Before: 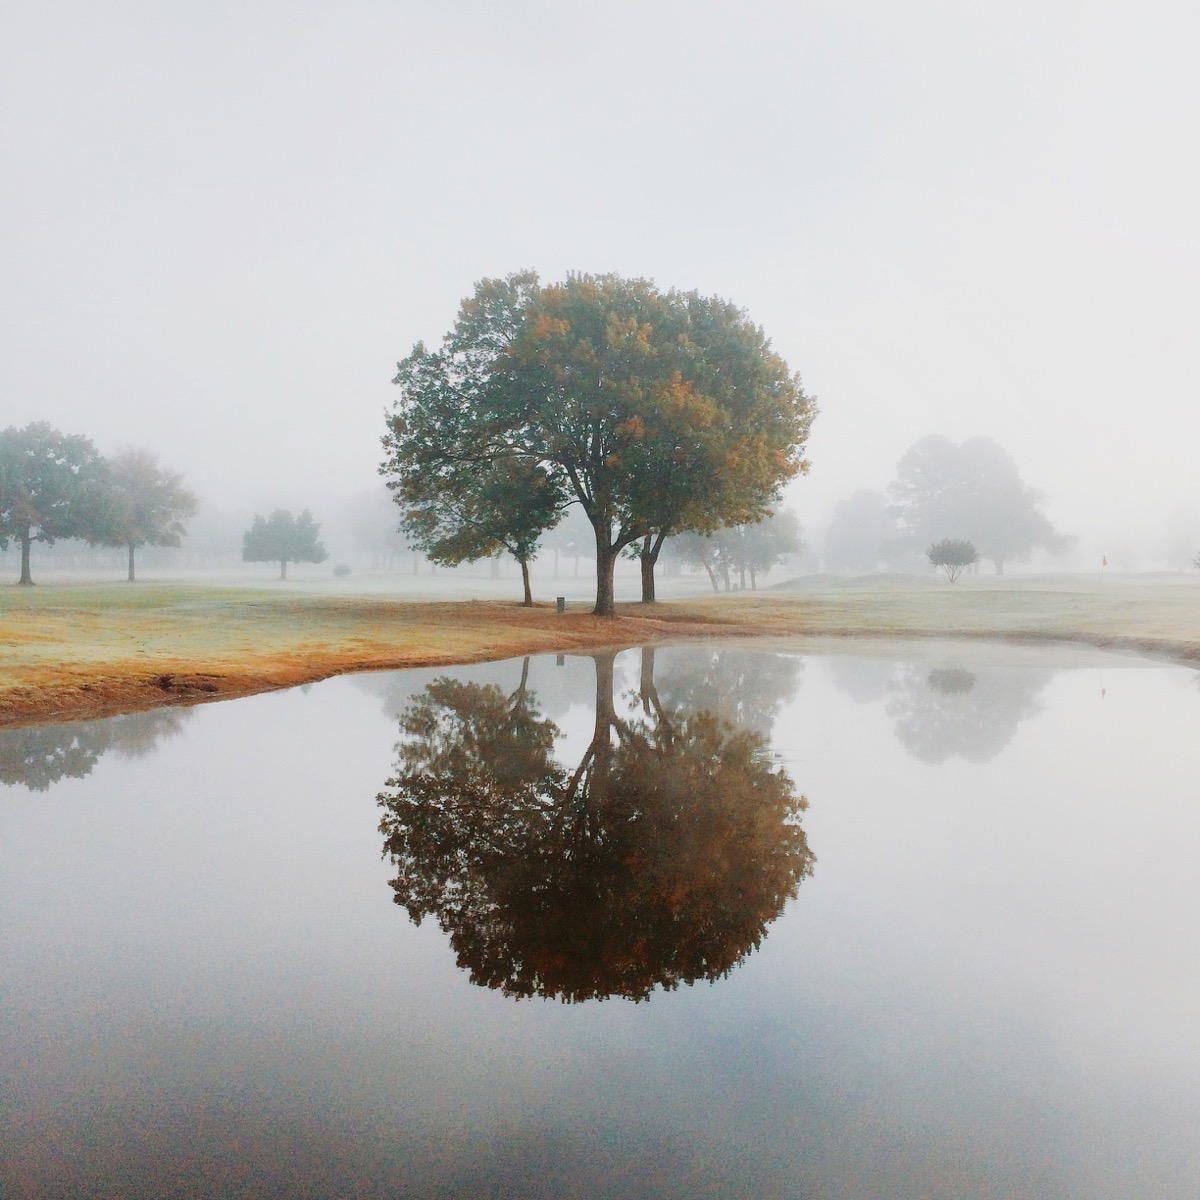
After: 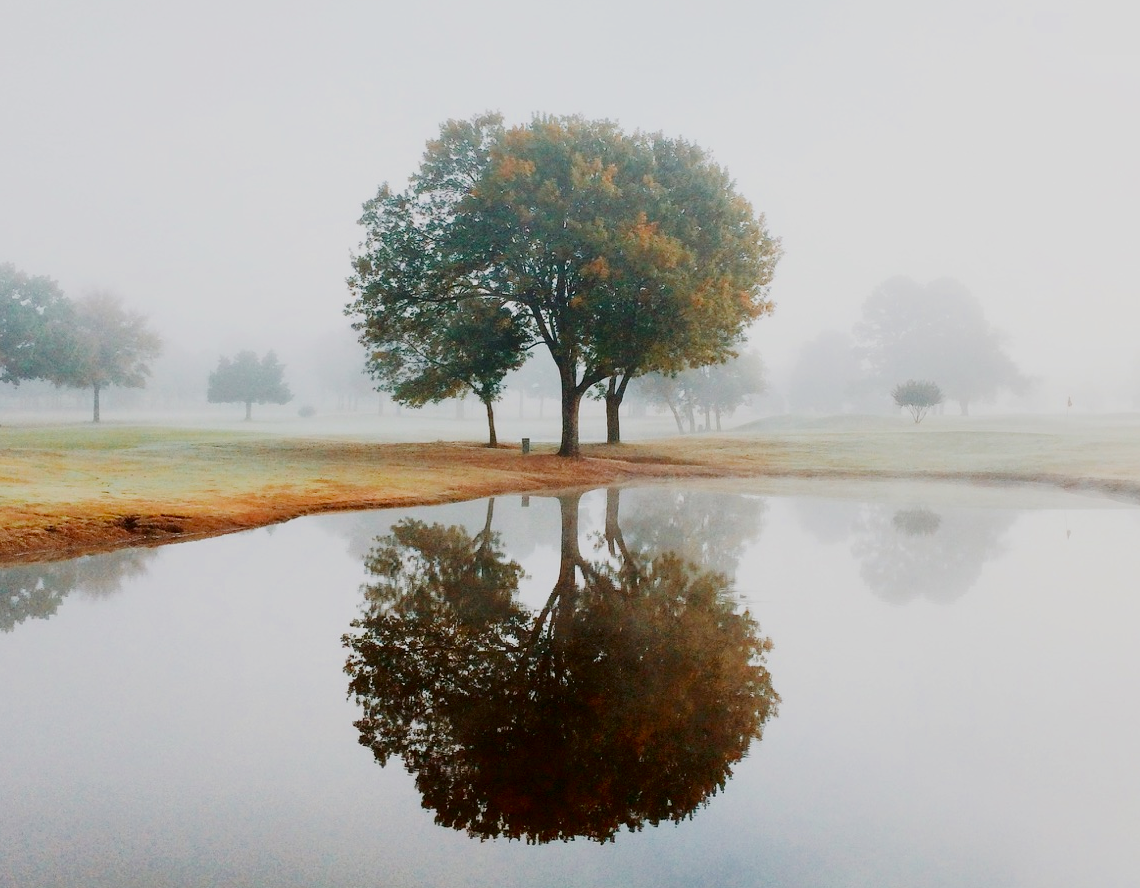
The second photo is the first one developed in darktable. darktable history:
exposure: black level correction 0, exposure 0.7 EV, compensate exposure bias true, compensate highlight preservation false
crop and rotate: left 2.991%, top 13.302%, right 1.981%, bottom 12.636%
contrast brightness saturation: contrast 0.13, brightness -0.24, saturation 0.14
filmic rgb: black relative exposure -16 EV, white relative exposure 6.92 EV, hardness 4.7
